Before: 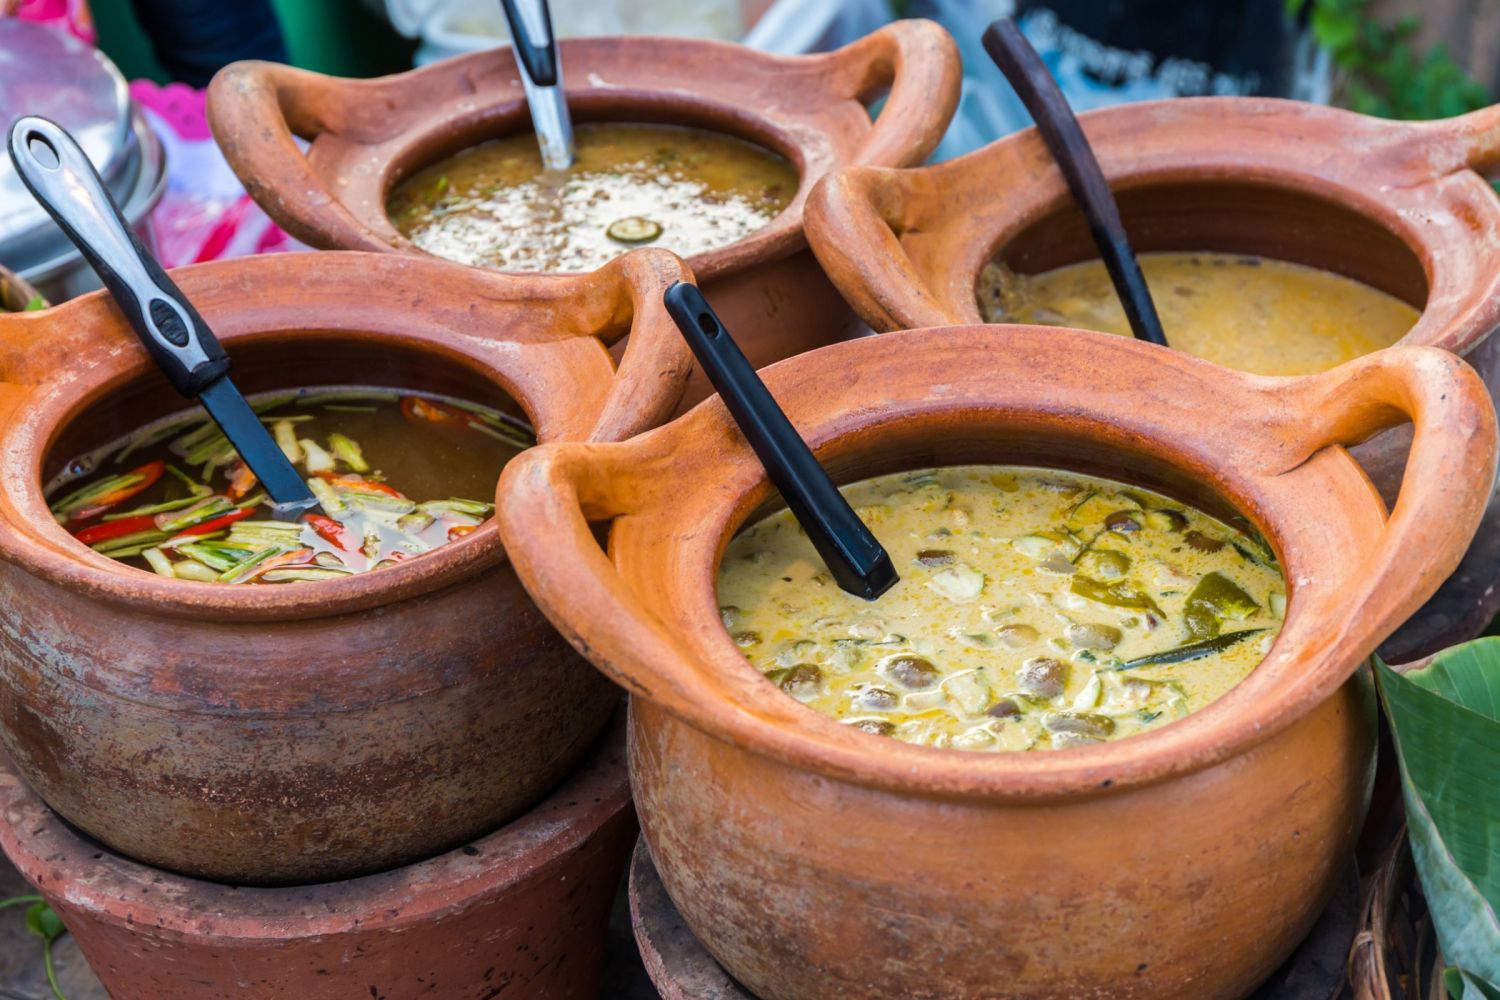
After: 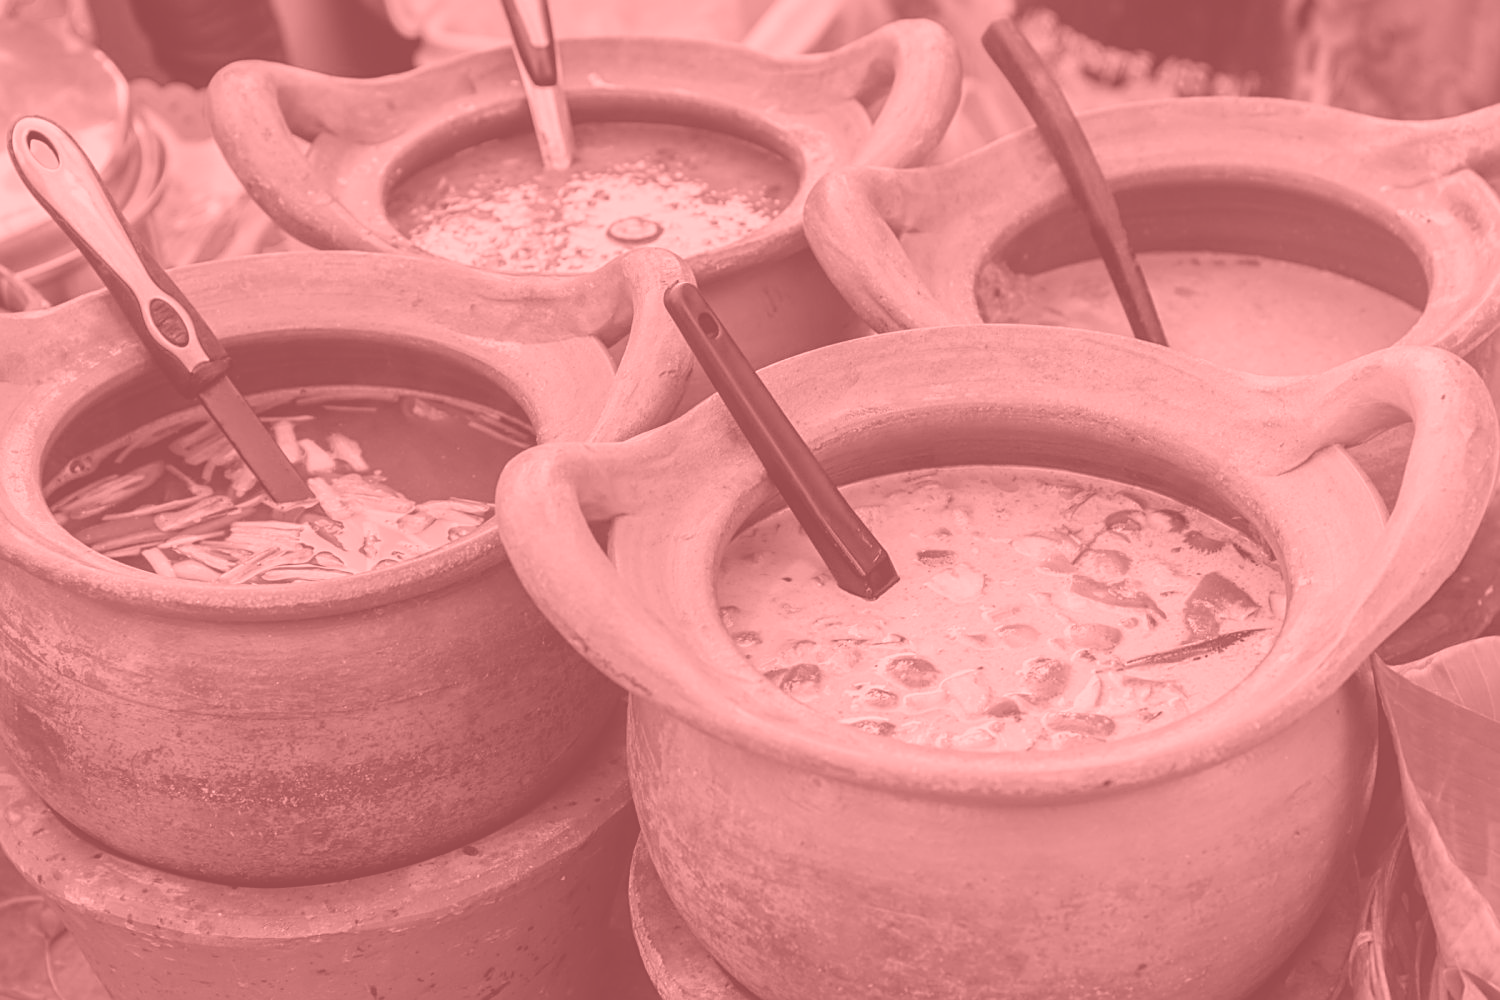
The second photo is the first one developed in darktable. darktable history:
color balance rgb: on, module defaults
colorize: saturation 51%, source mix 50.67%, lightness 50.67%
sharpen: on, module defaults
